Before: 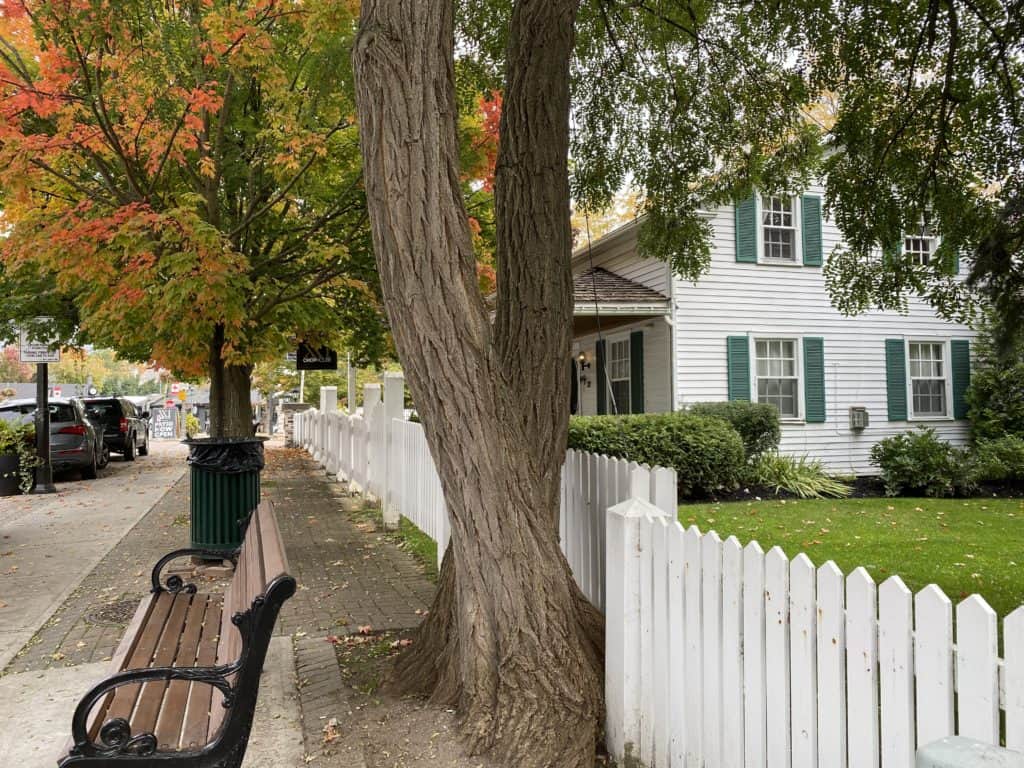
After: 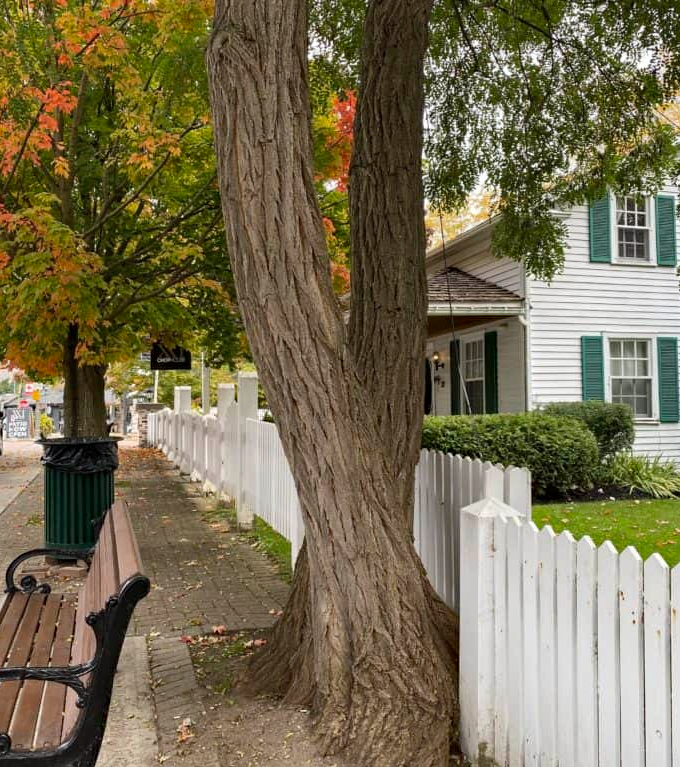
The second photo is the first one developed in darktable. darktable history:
crop and rotate: left 14.338%, right 19.202%
haze removal: compatibility mode true, adaptive false
local contrast: mode bilateral grid, contrast 15, coarseness 36, detail 106%, midtone range 0.2
